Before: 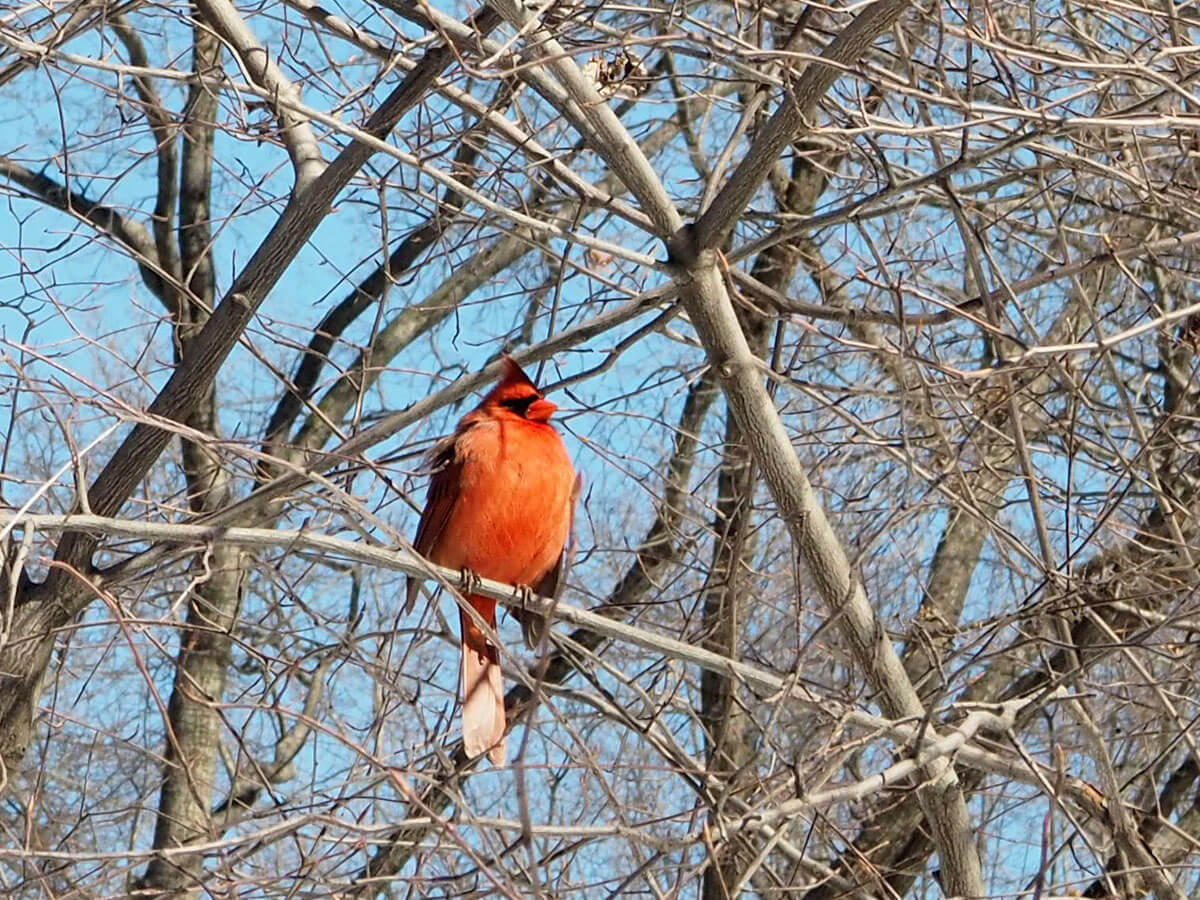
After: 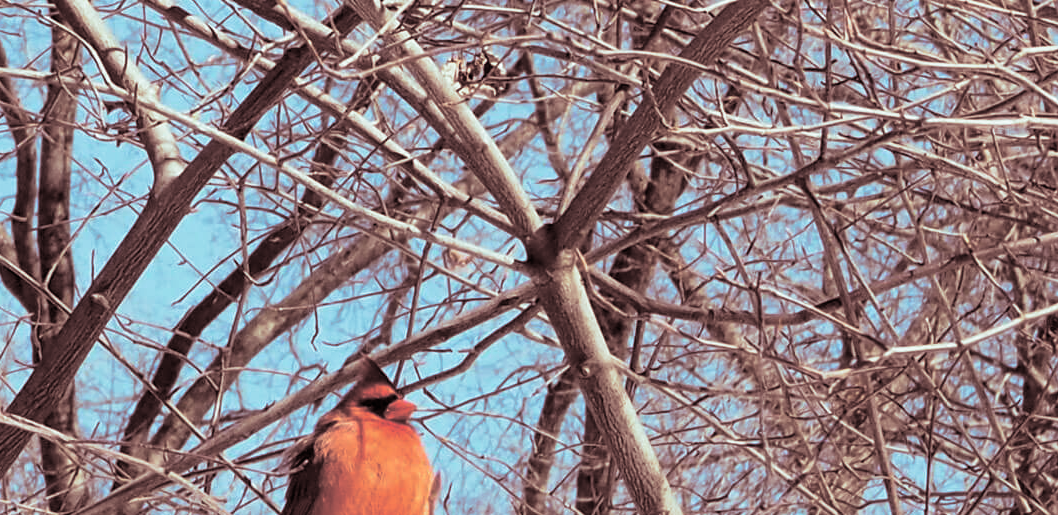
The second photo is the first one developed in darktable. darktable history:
tone equalizer: on, module defaults
split-toning: shadows › saturation 0.3, highlights › hue 180°, highlights › saturation 0.3, compress 0%
crop and rotate: left 11.812%, bottom 42.776%
